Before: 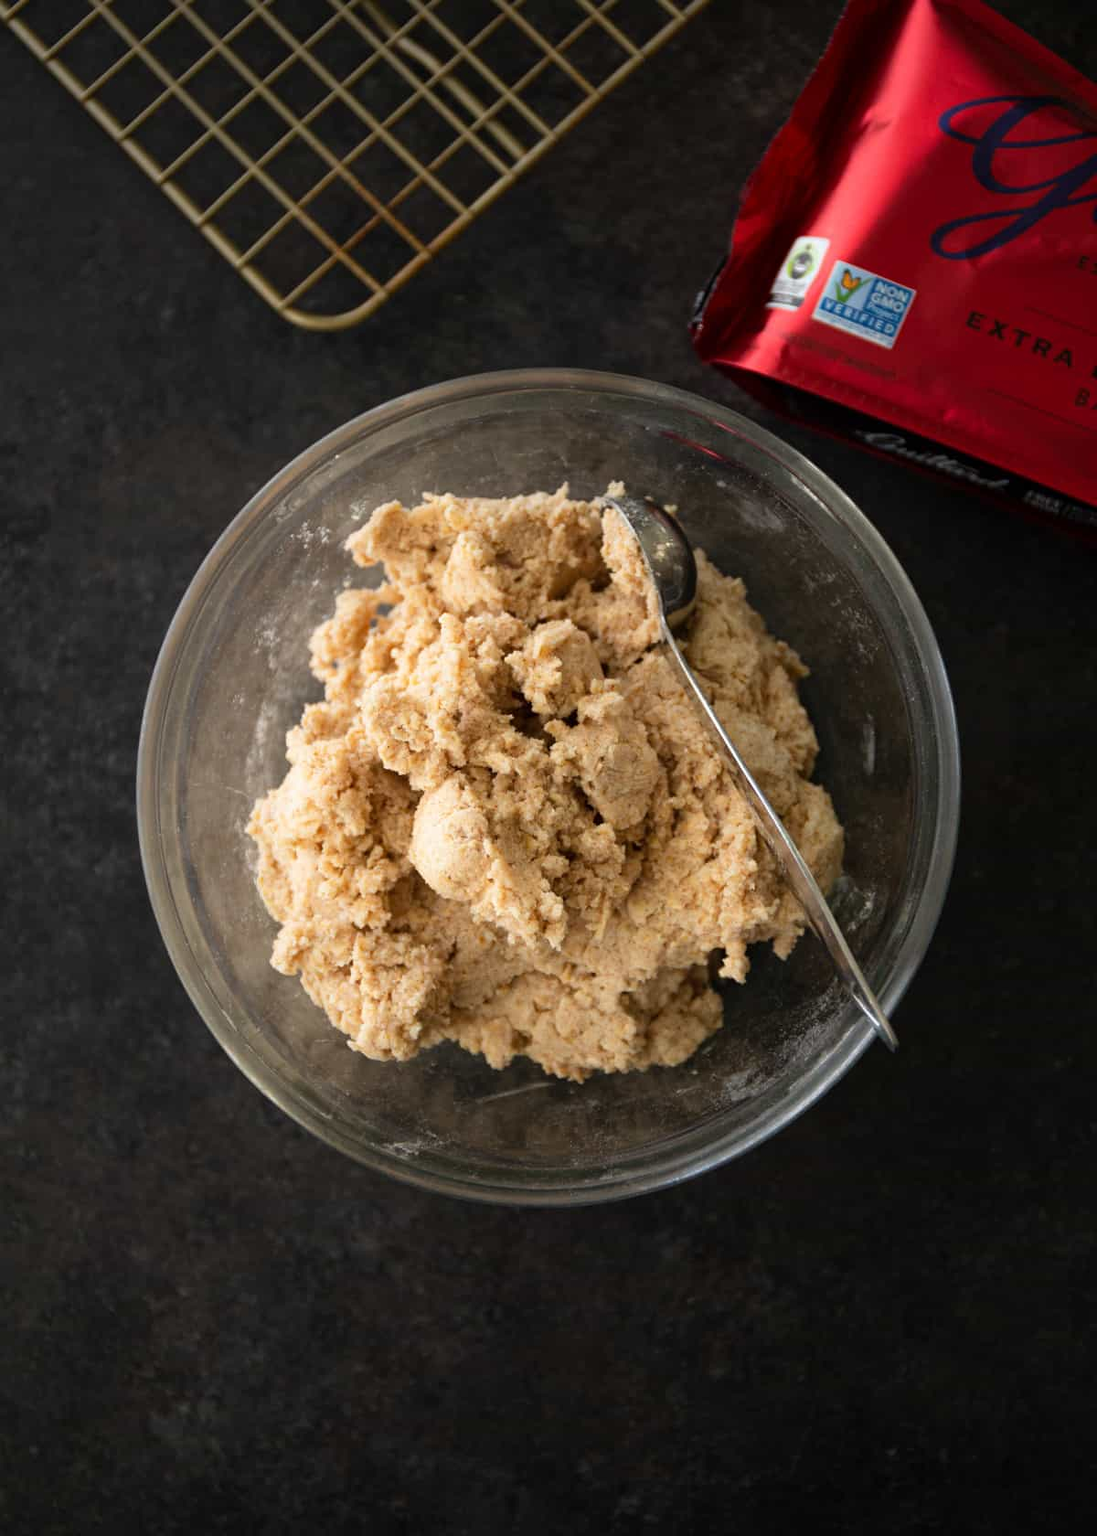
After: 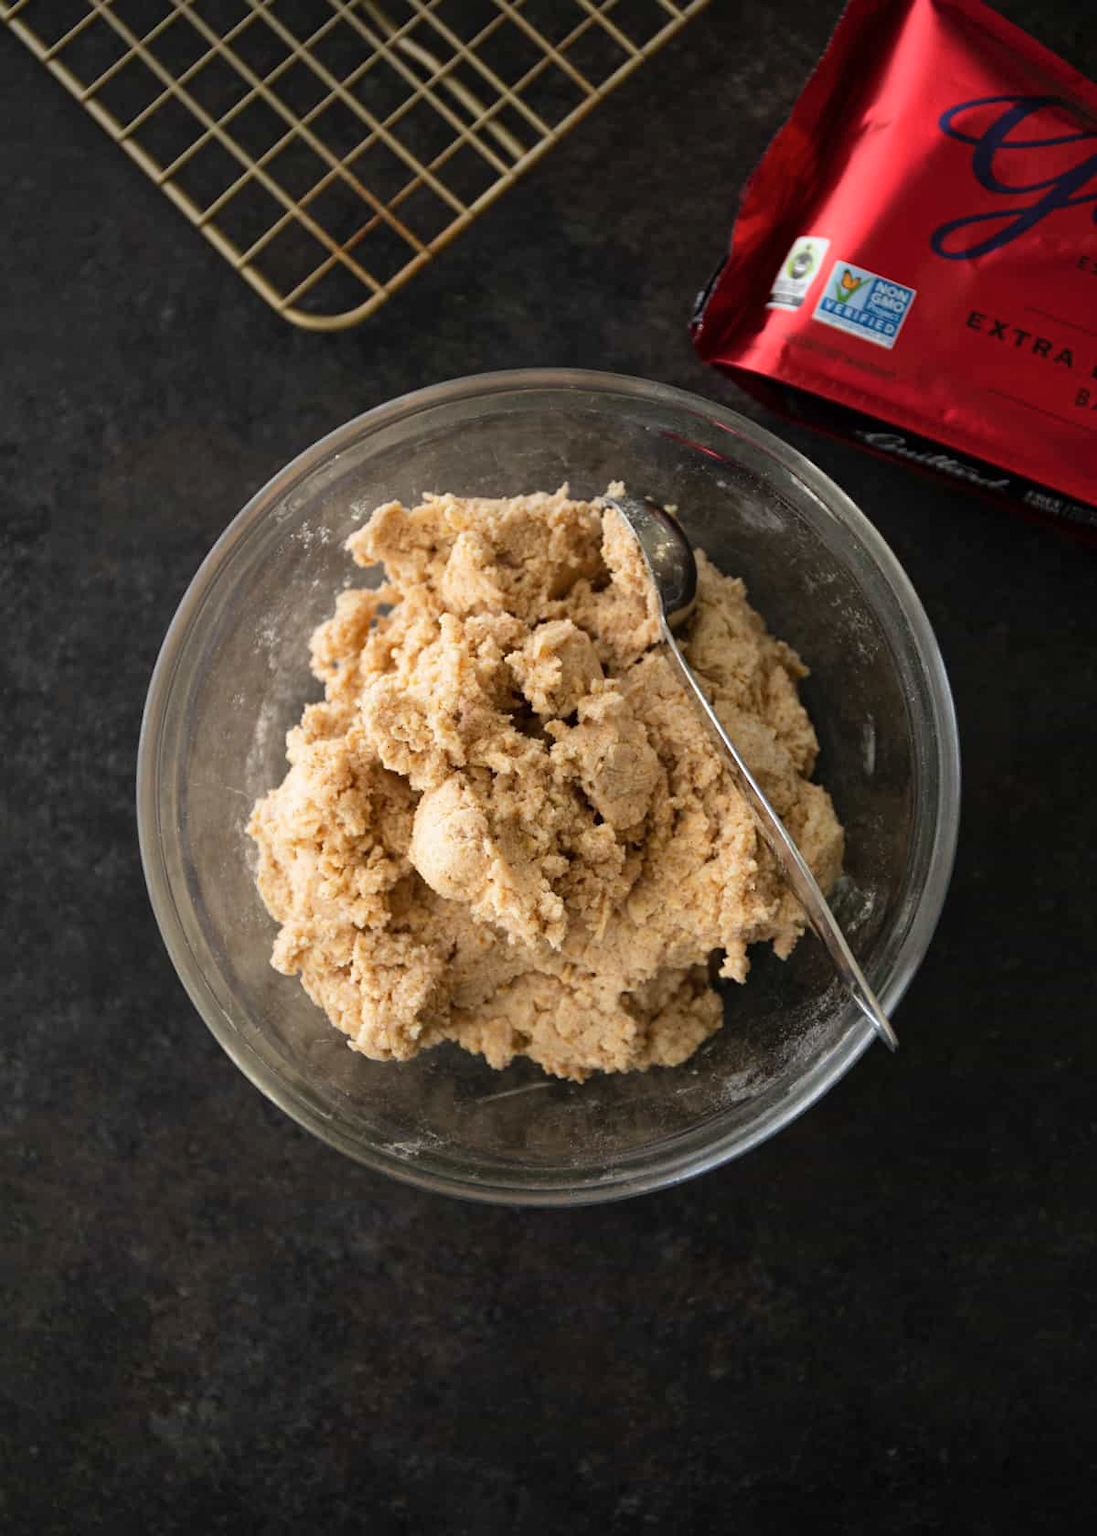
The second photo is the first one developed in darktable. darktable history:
shadows and highlights: shadows 32.83, highlights -47.7, soften with gaussian
